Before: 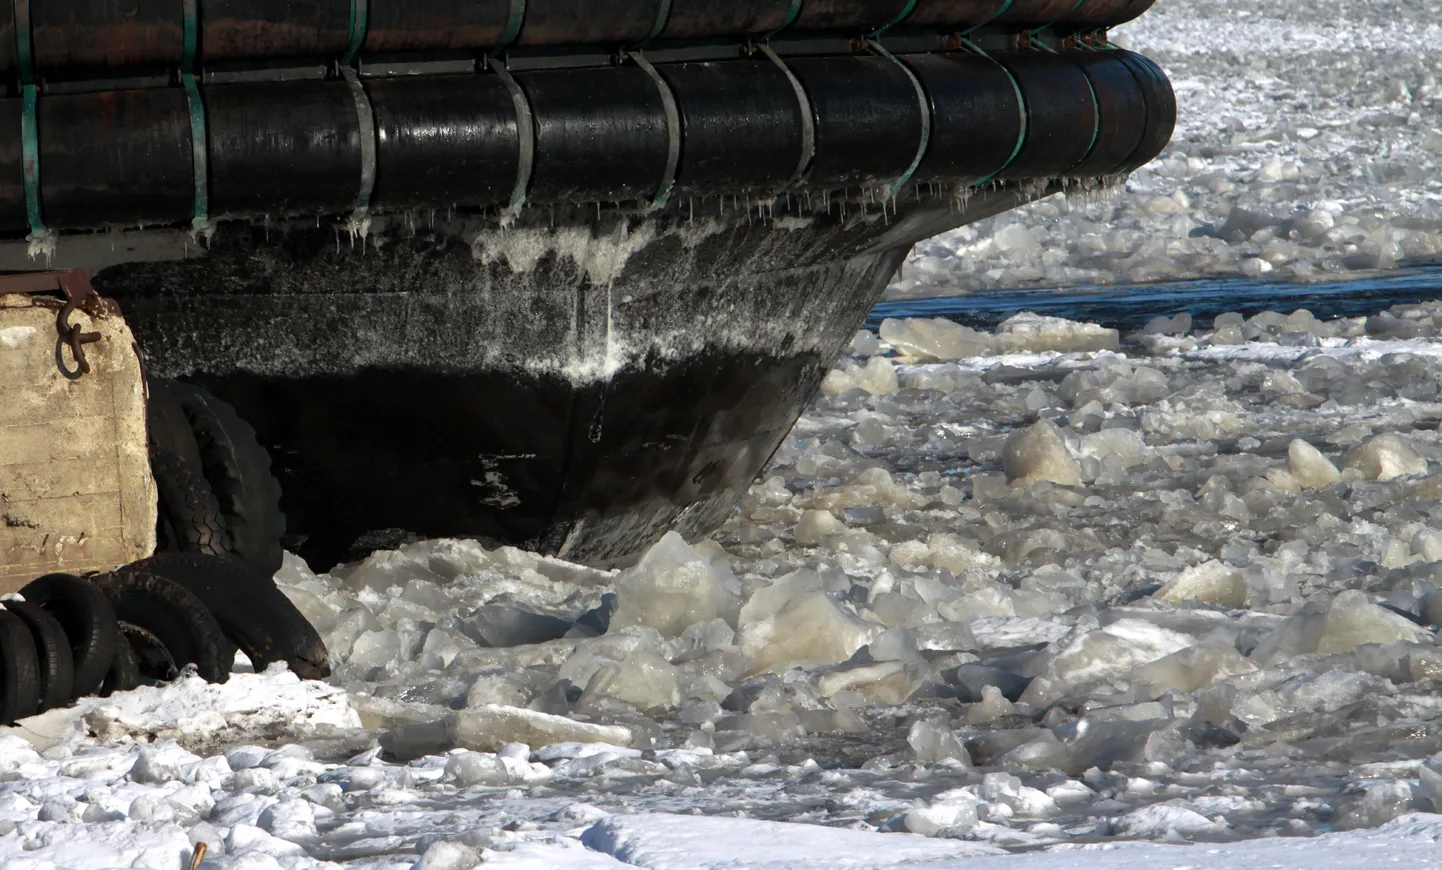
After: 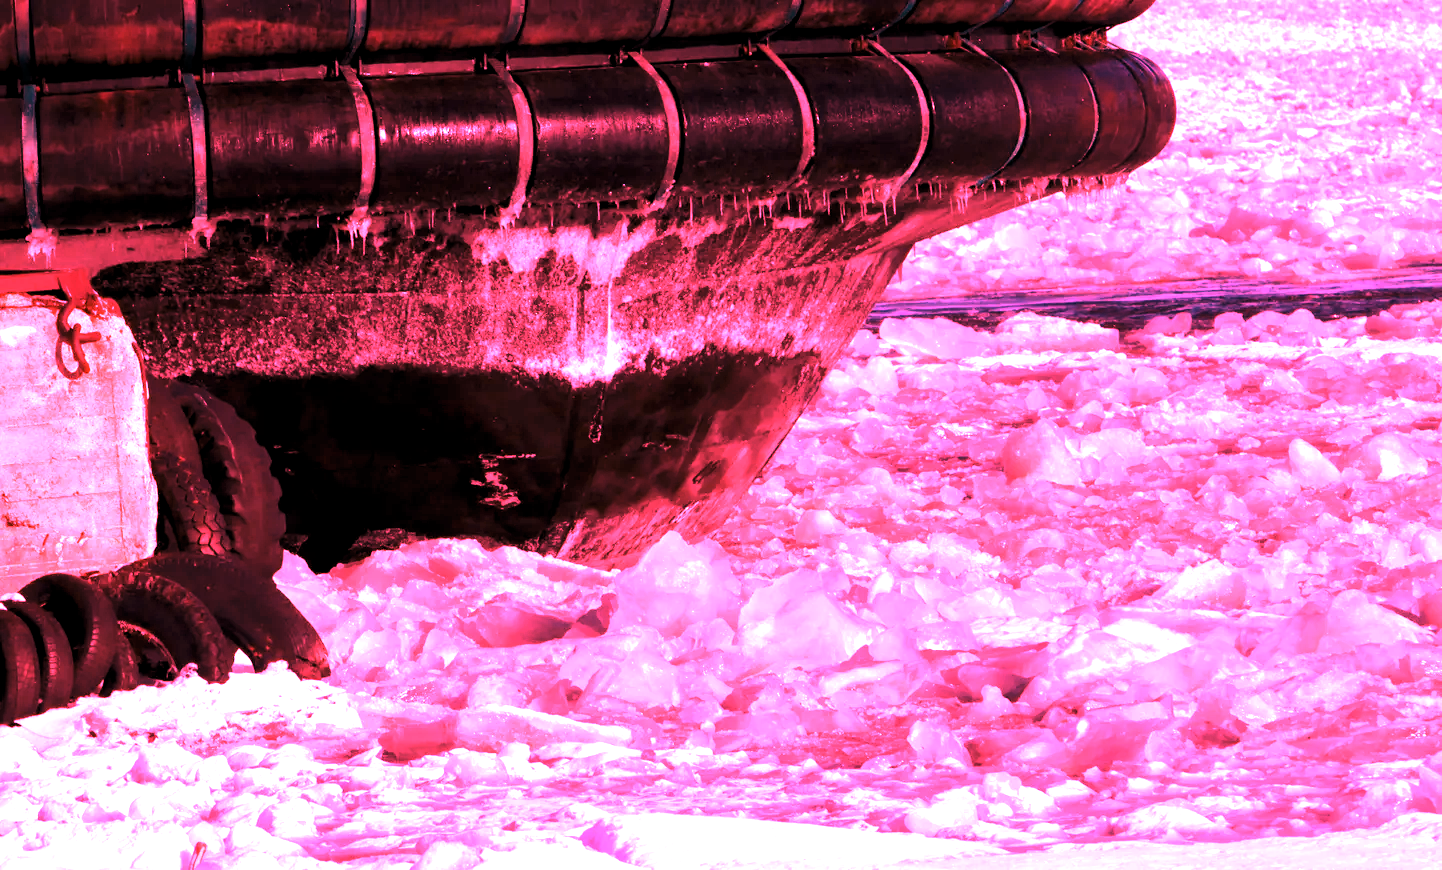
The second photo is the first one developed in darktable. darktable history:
white balance: red 4.26, blue 1.802
levels: levels [0.029, 0.545, 0.971]
